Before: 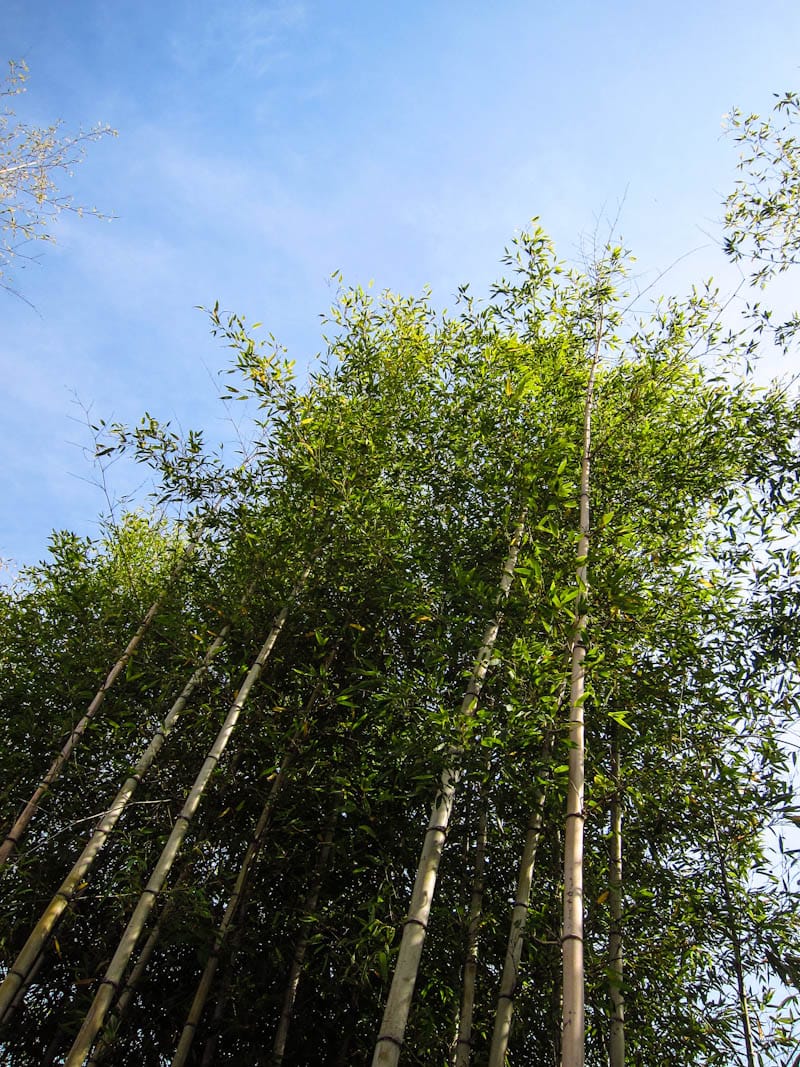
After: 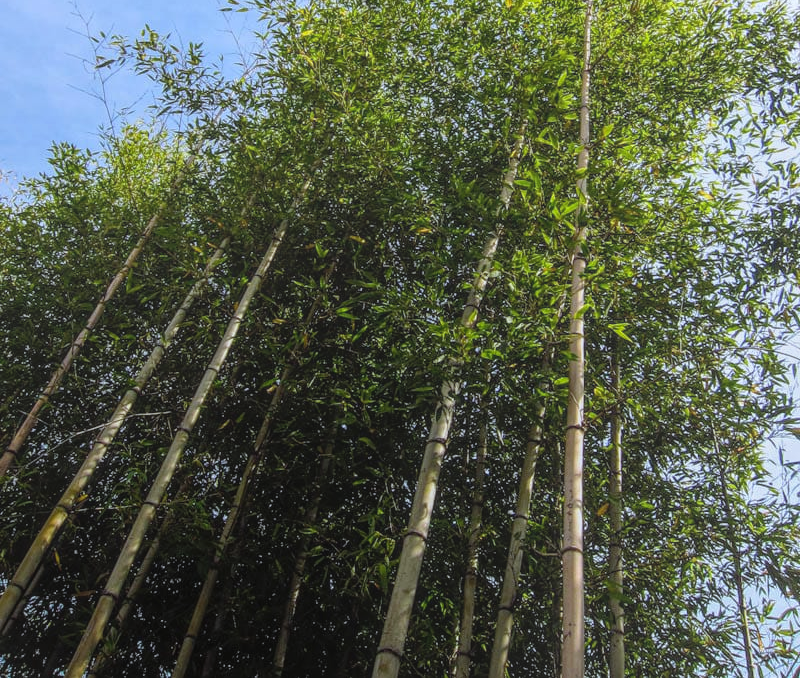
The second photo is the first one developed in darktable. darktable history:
crop and rotate: top 36.435%
white balance: red 0.967, blue 1.049
local contrast: highlights 73%, shadows 15%, midtone range 0.197
